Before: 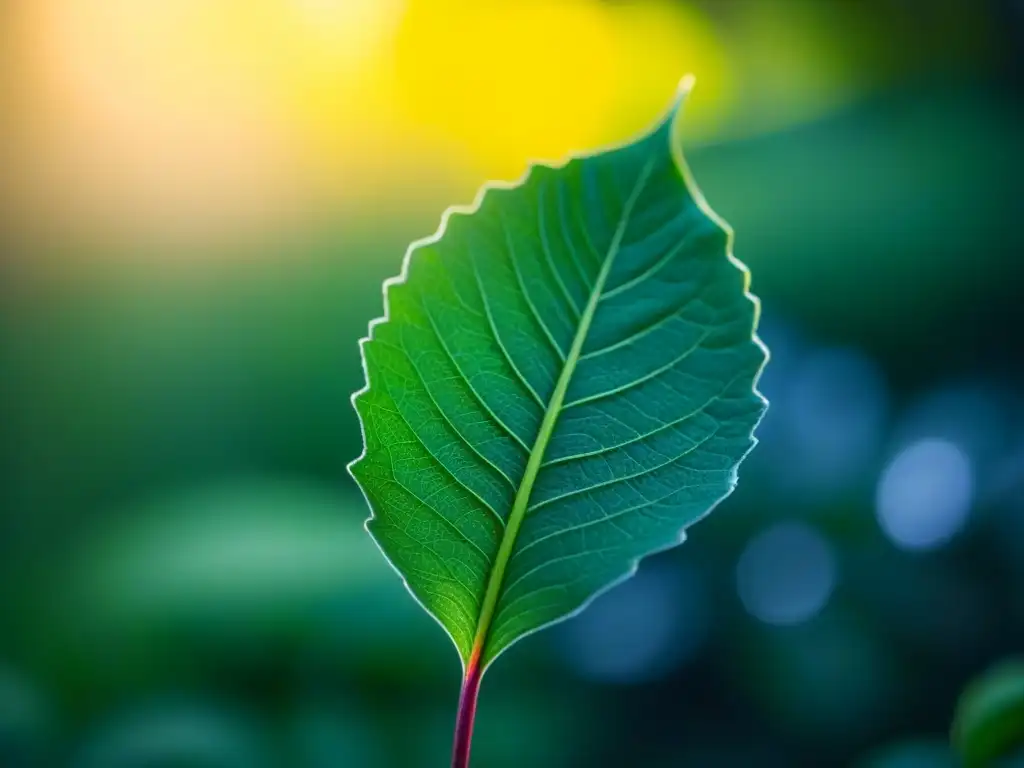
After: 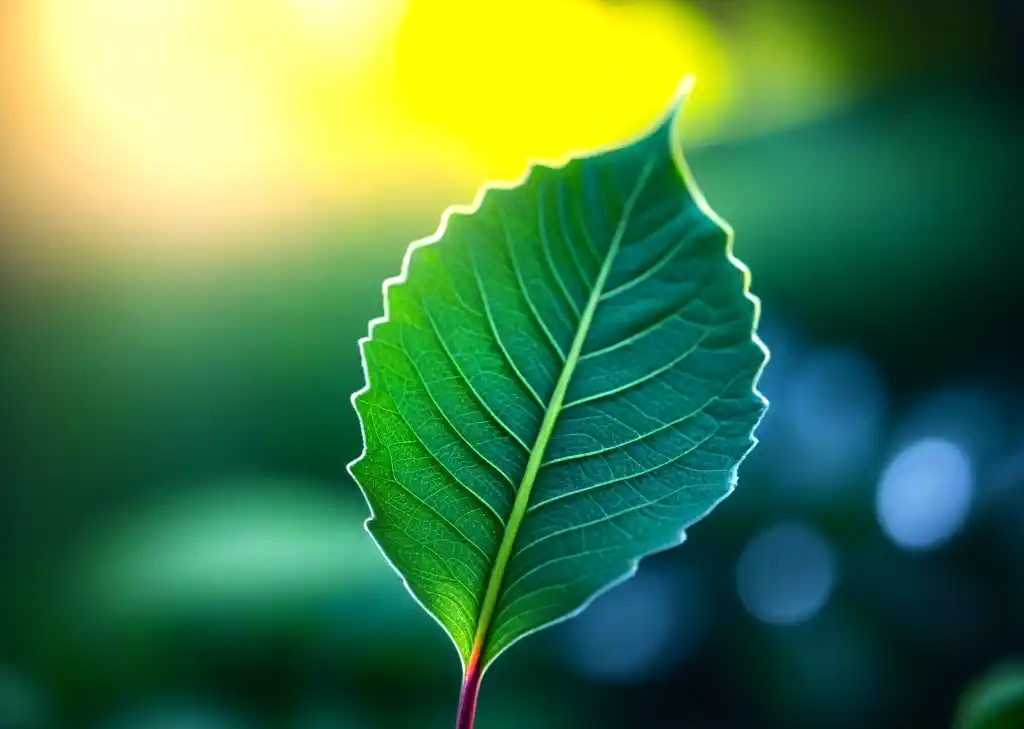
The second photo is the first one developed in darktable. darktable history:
tone equalizer: -8 EV -0.729 EV, -7 EV -0.724 EV, -6 EV -0.636 EV, -5 EV -0.369 EV, -3 EV 0.399 EV, -2 EV 0.6 EV, -1 EV 0.678 EV, +0 EV 0.751 EV, edges refinement/feathering 500, mask exposure compensation -1.57 EV, preserve details no
crop and rotate: top 0.014%, bottom 5.061%
